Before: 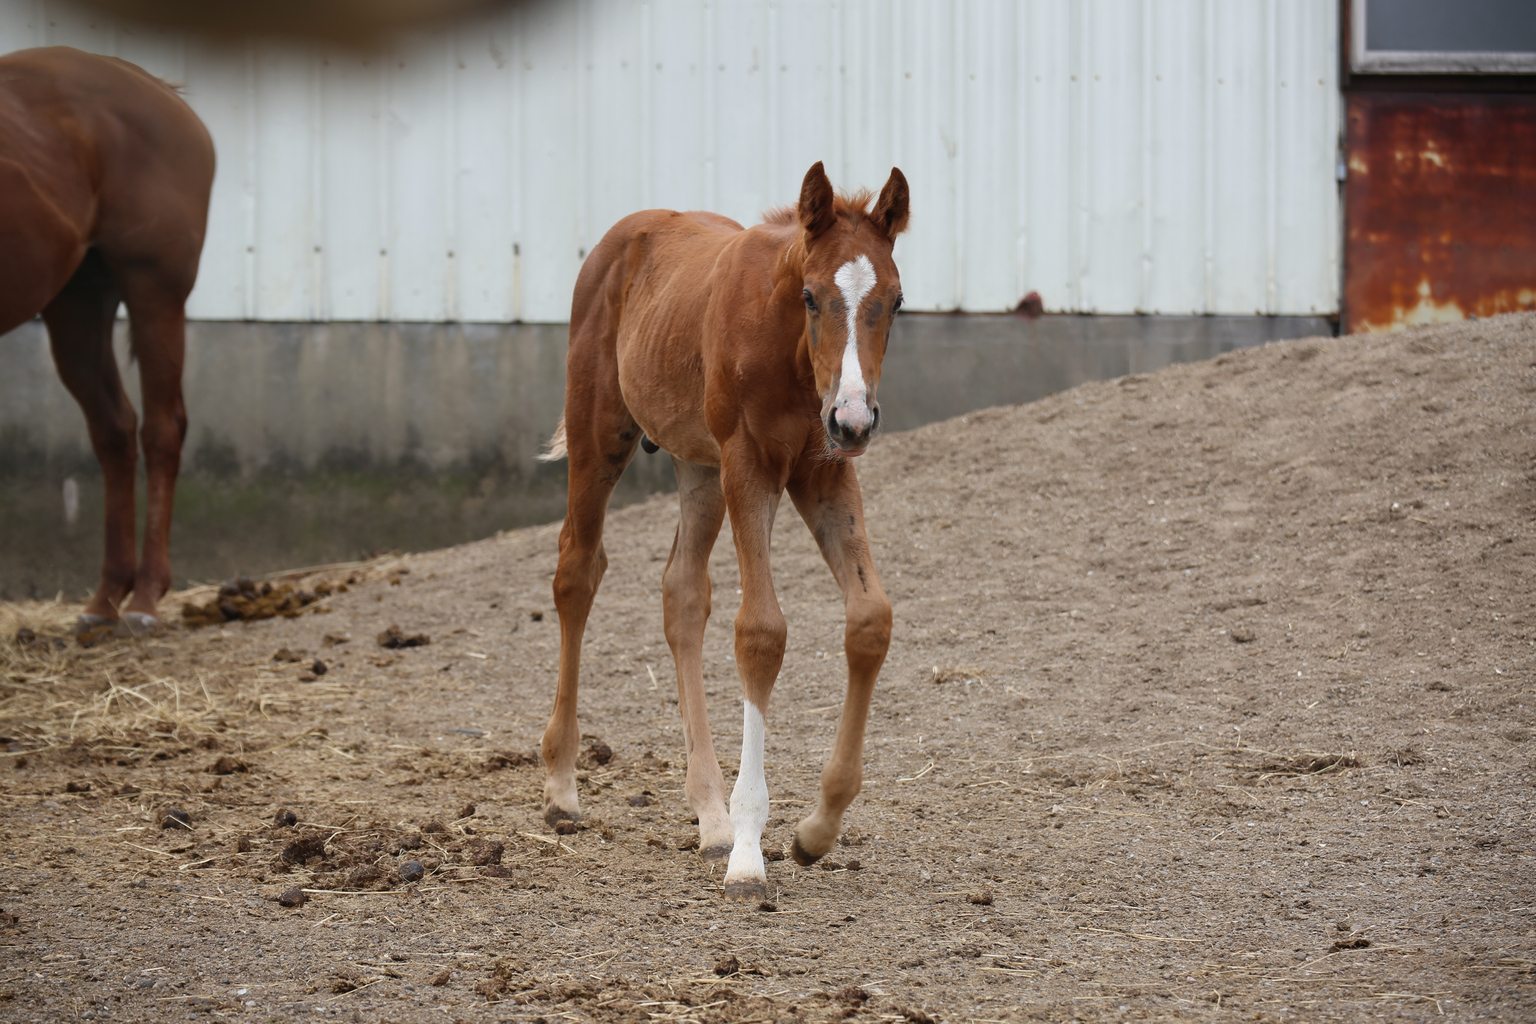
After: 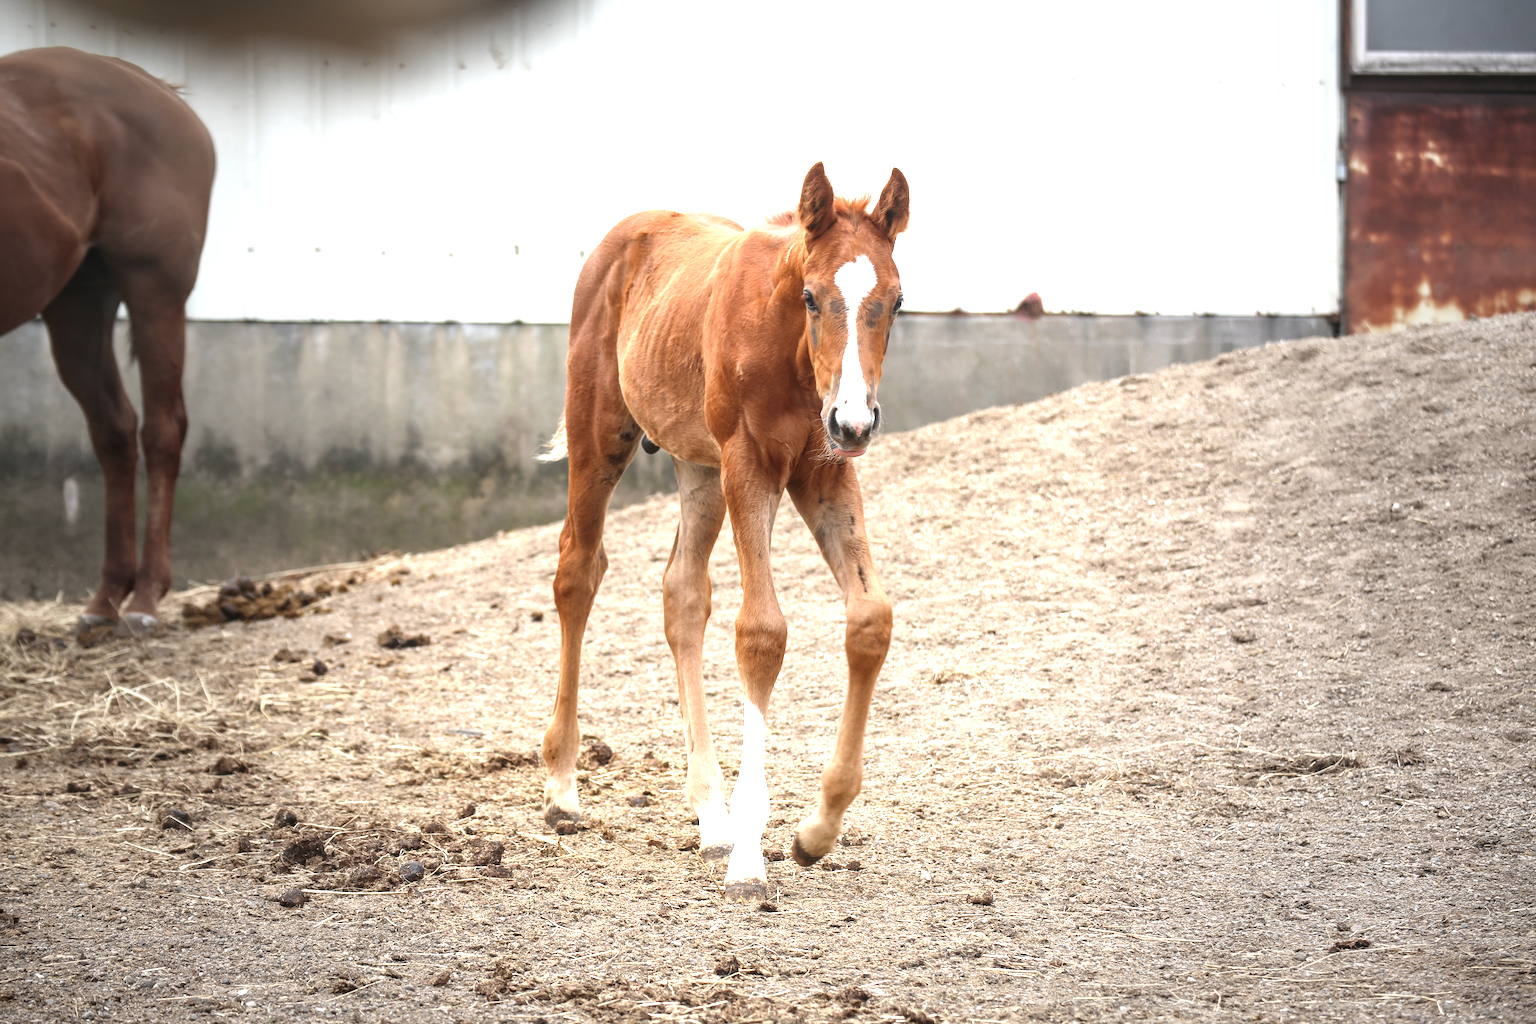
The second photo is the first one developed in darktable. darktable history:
exposure: black level correction 0, exposure 1.595 EV, compensate exposure bias true, compensate highlight preservation false
vignetting: fall-off start 39.87%, fall-off radius 40.25%, brightness -0.401, saturation -0.302
local contrast: on, module defaults
